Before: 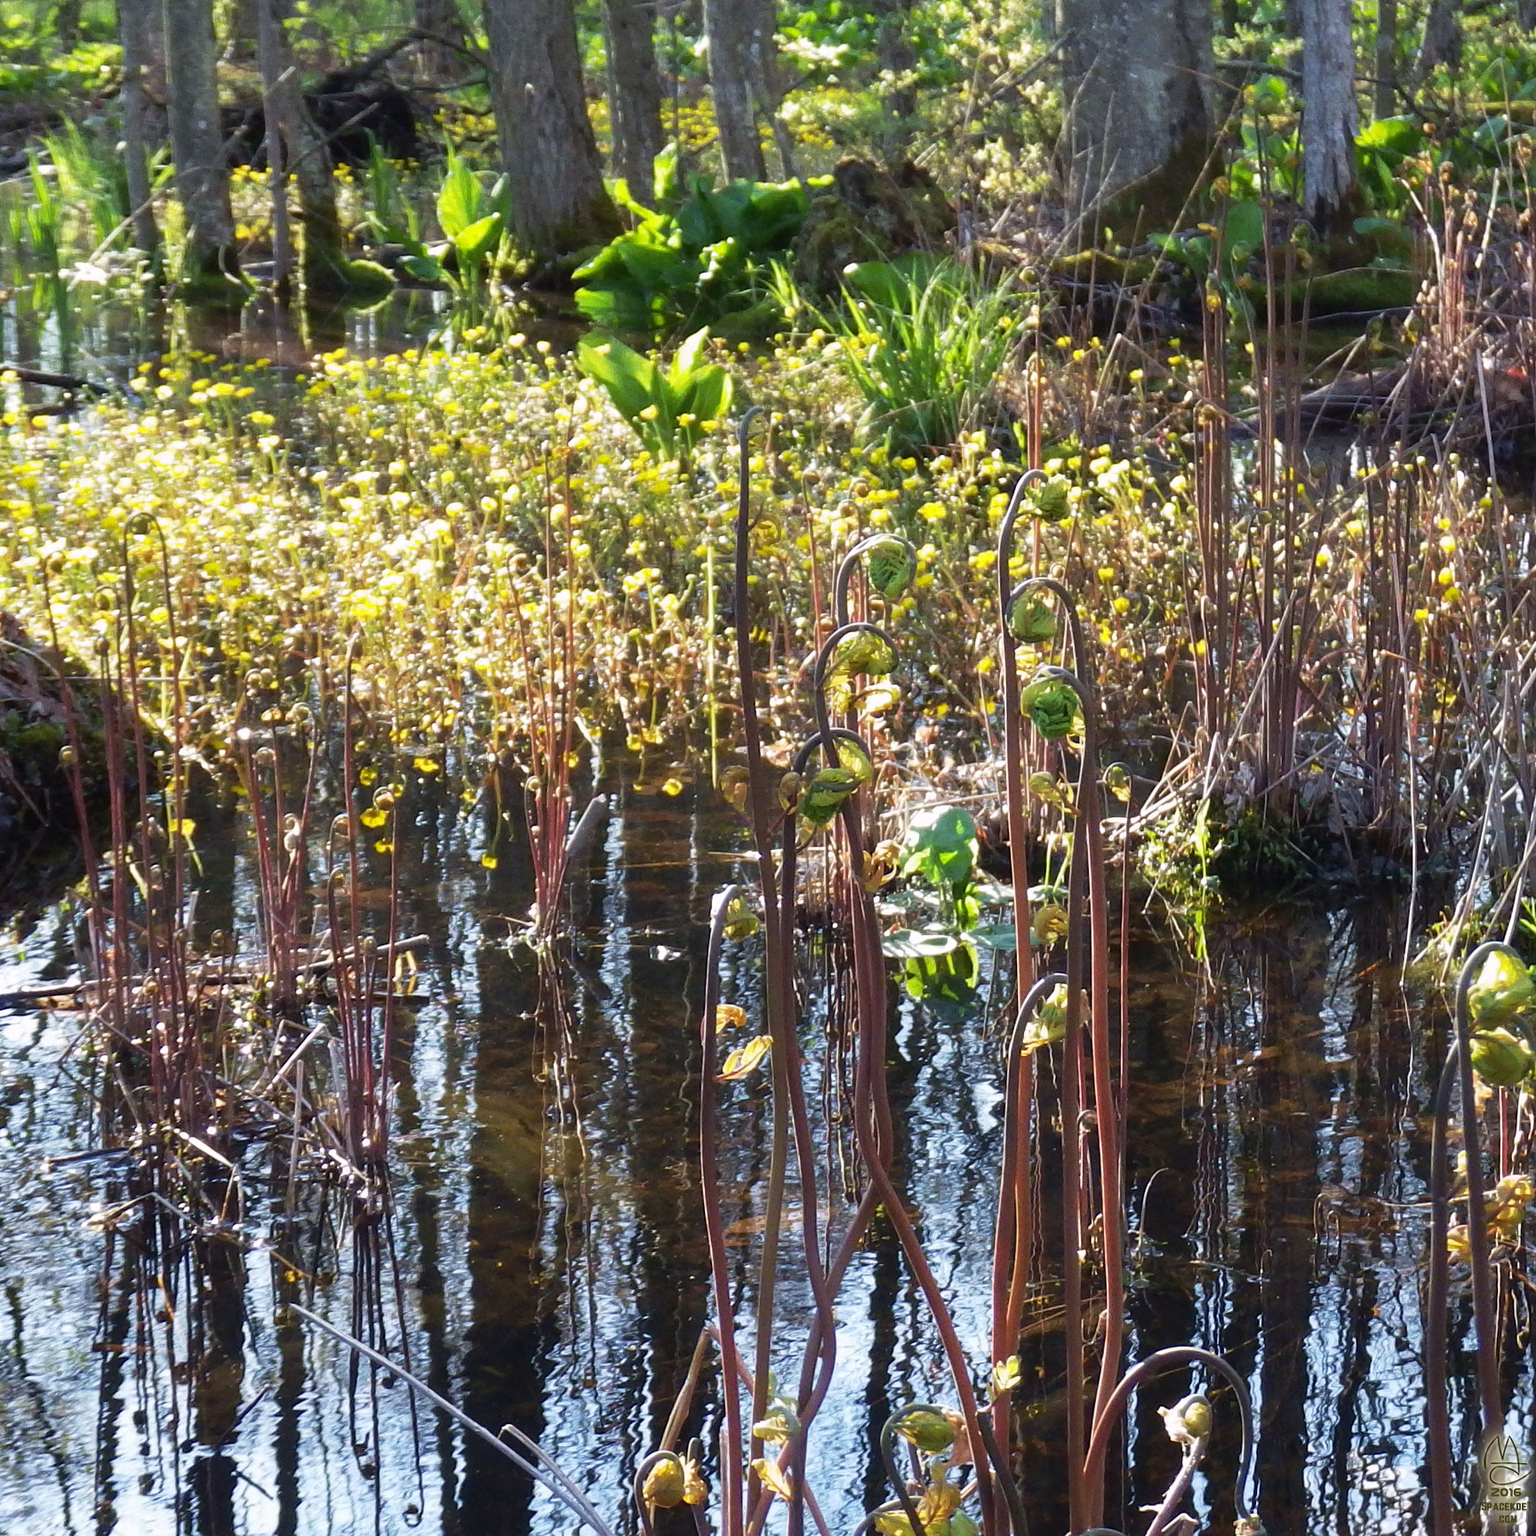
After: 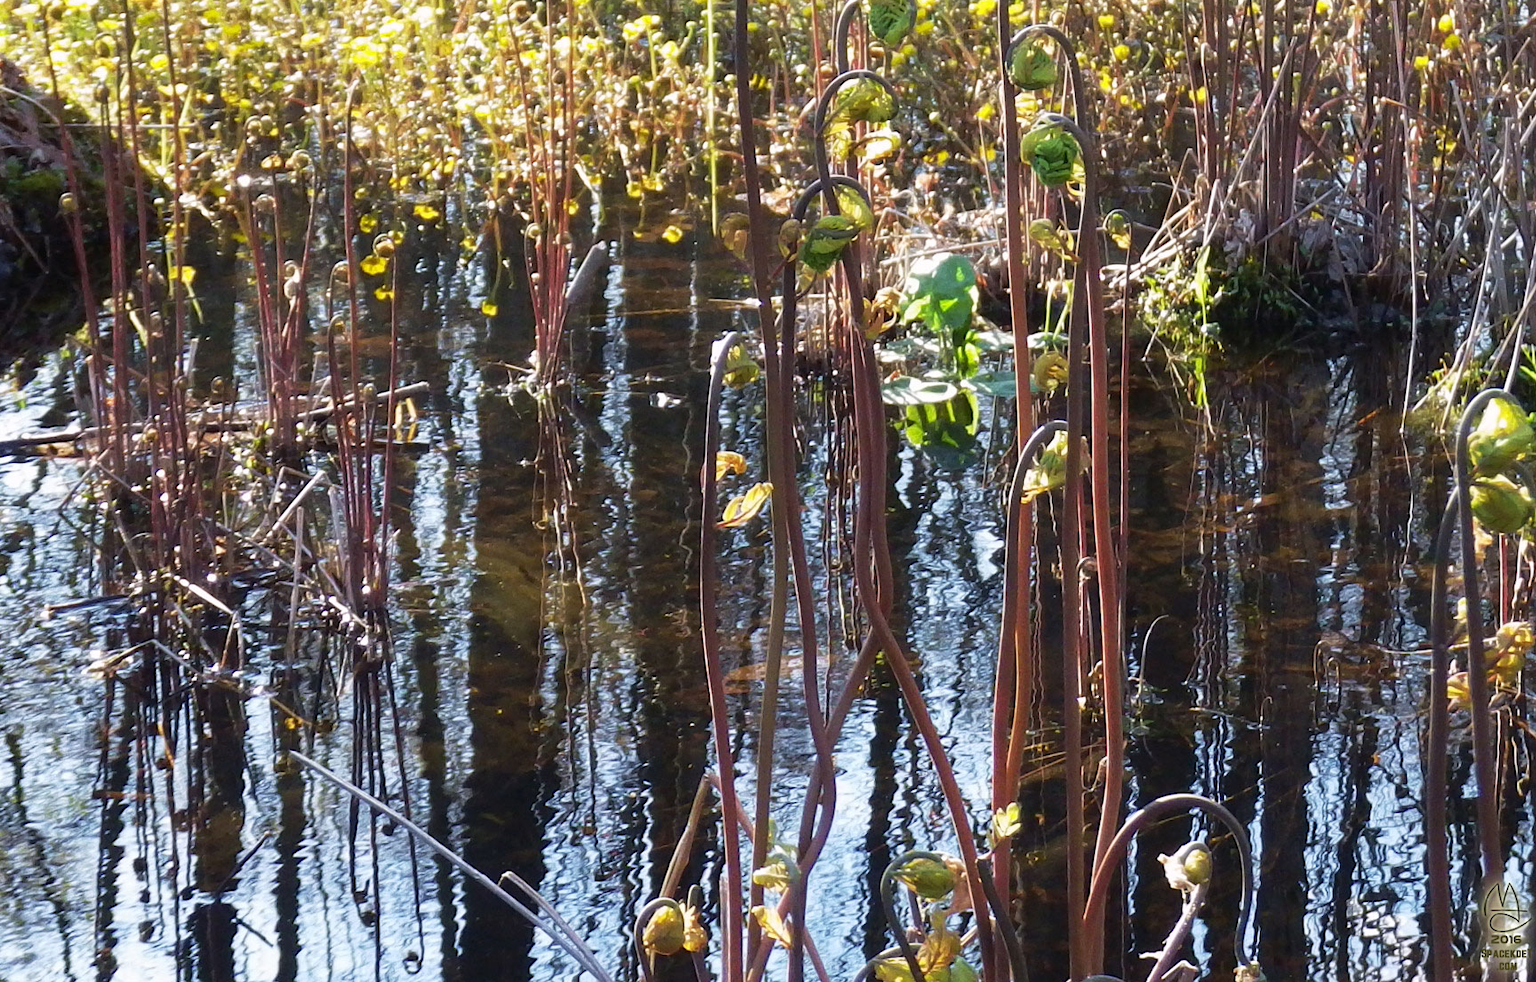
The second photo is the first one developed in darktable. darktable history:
crop and rotate: top 36.006%
